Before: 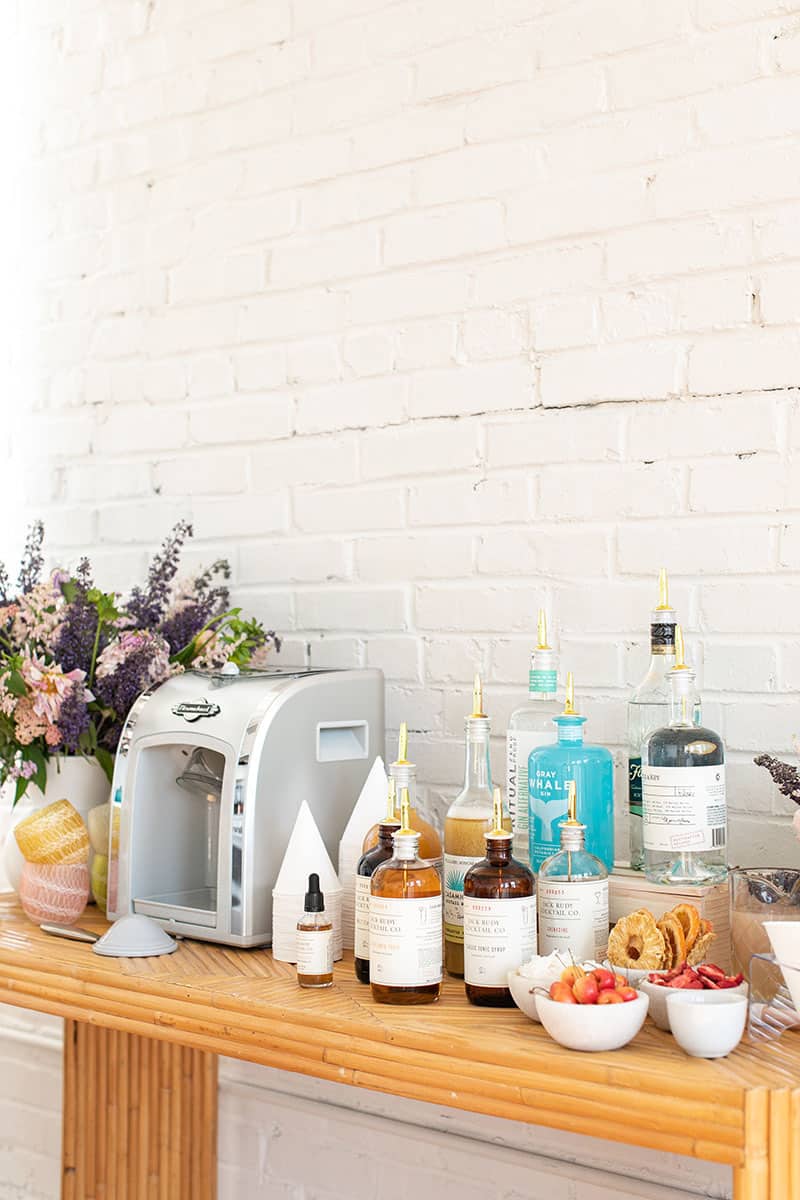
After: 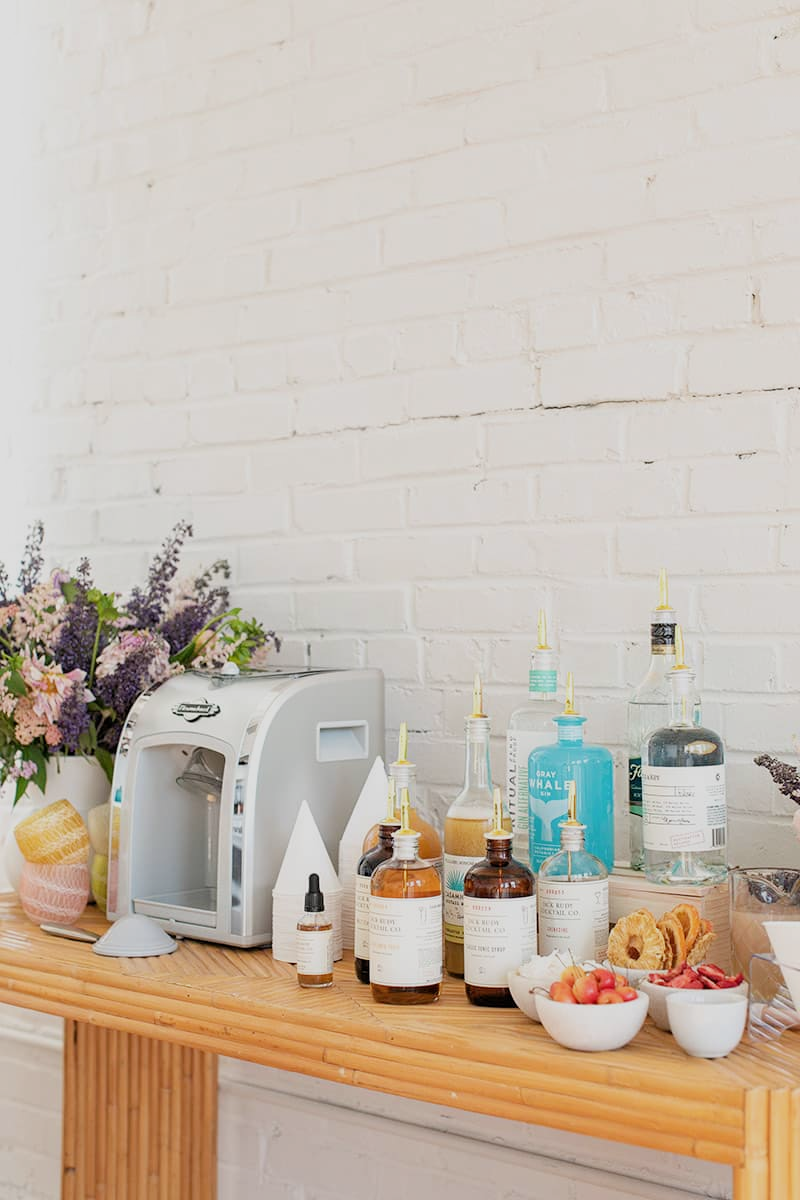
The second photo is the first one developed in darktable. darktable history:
filmic rgb: black relative exposure -16 EV, white relative exposure 4.05 EV, target black luminance 0%, hardness 7.62, latitude 72.08%, contrast 0.91, highlights saturation mix 10.92%, shadows ↔ highlights balance -0.373%
